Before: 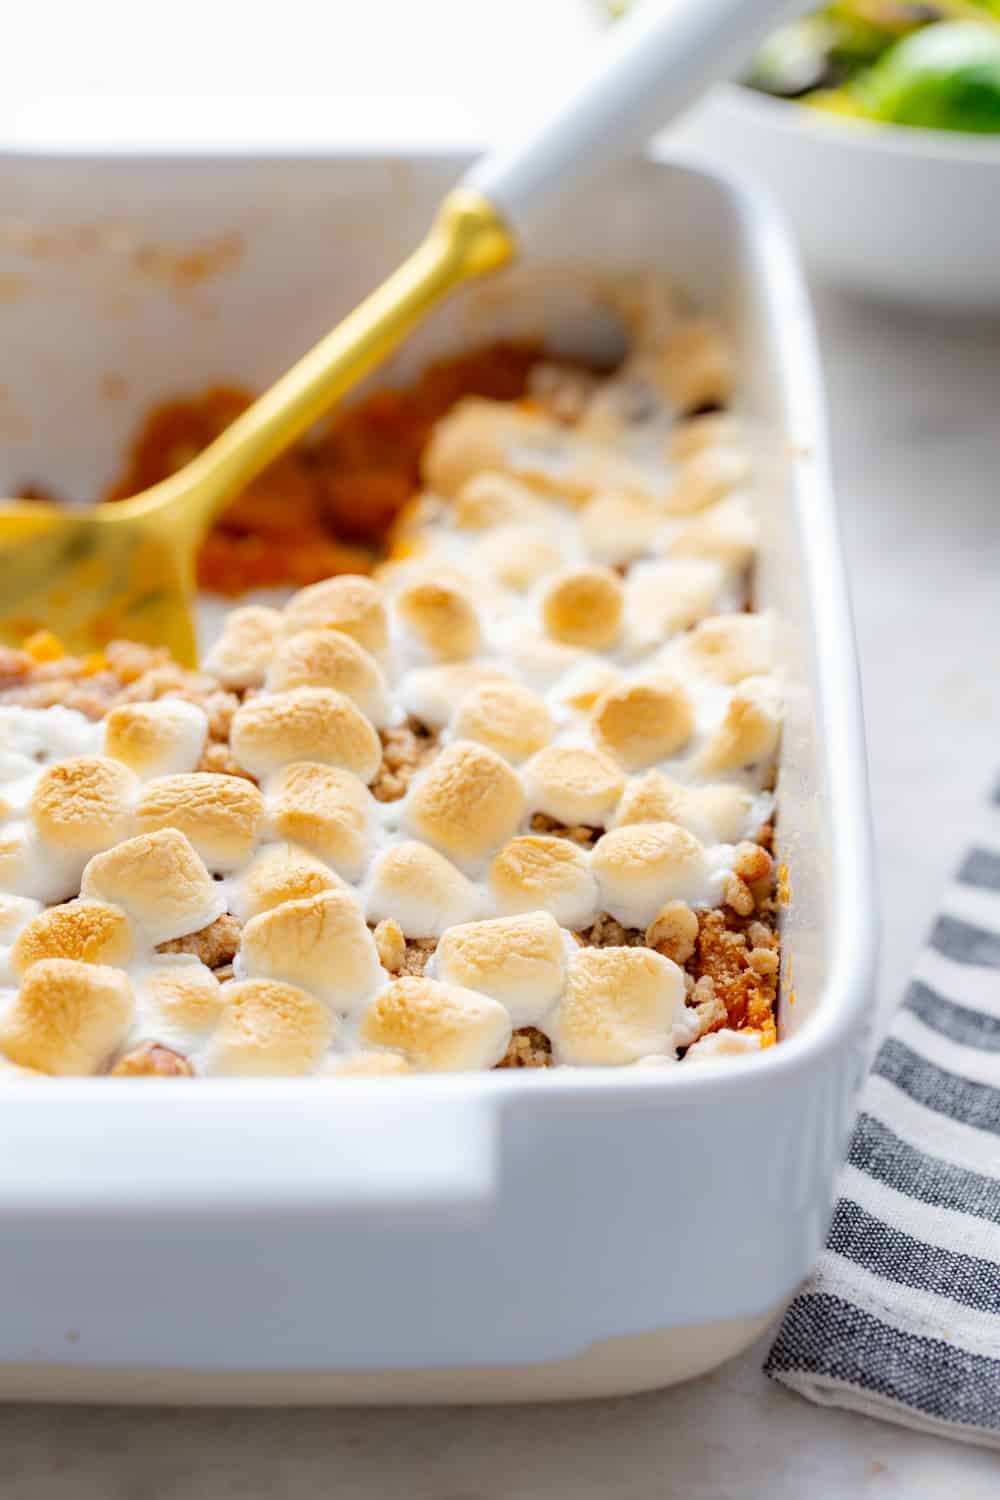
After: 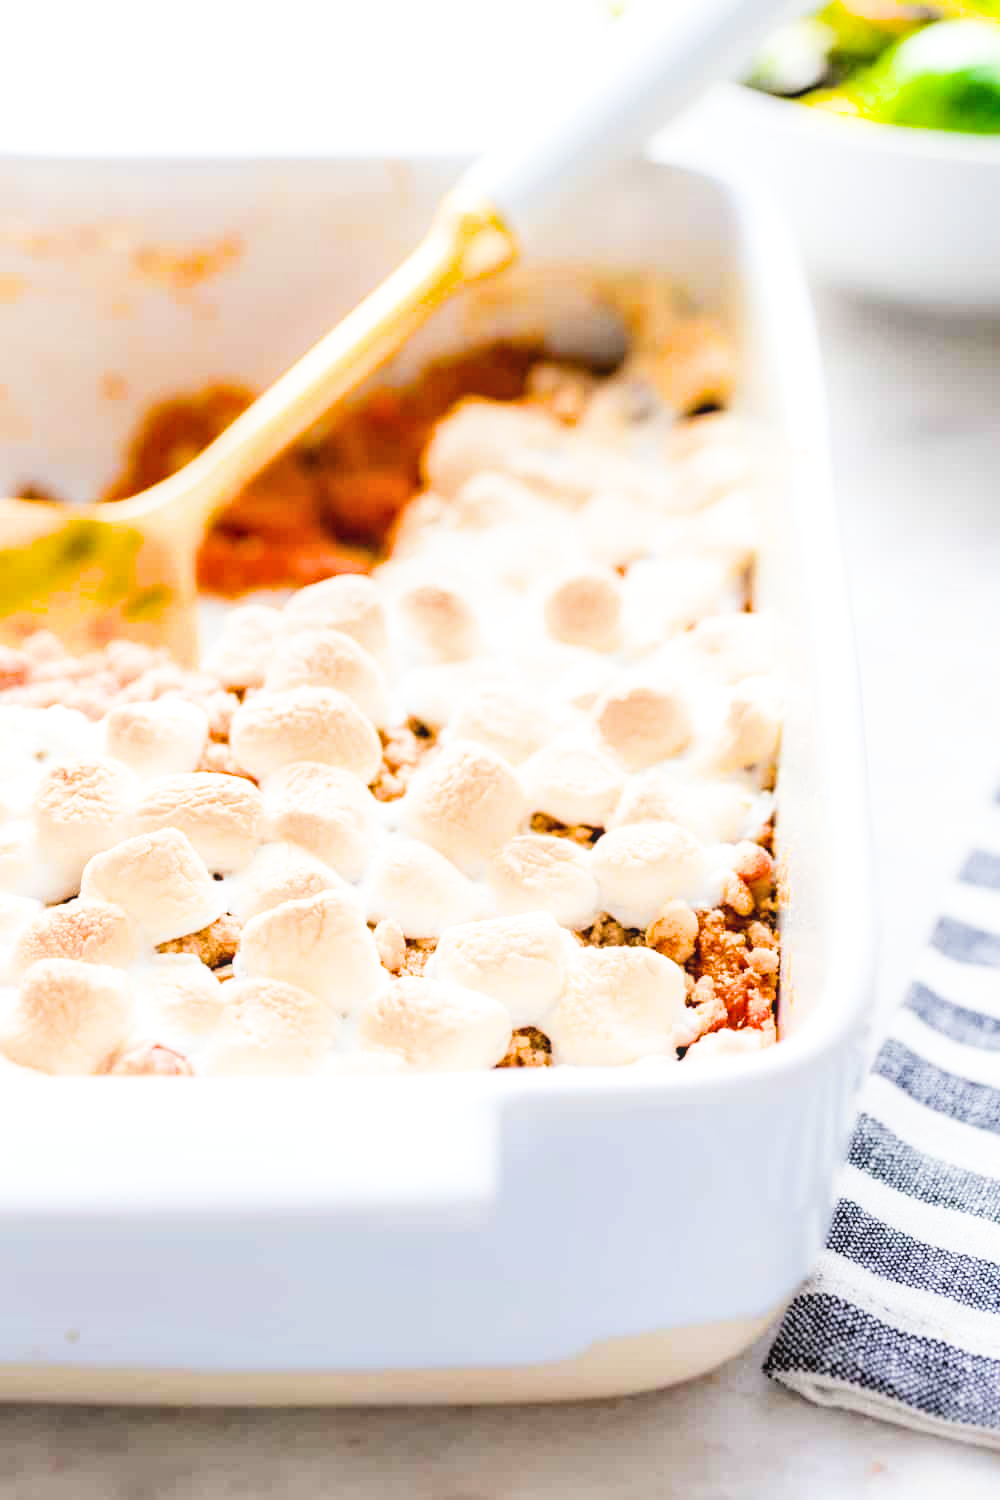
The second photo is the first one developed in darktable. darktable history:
local contrast: detail 110%
color balance rgb: perceptual saturation grading › global saturation 20%, global vibrance 20%
filmic rgb: black relative exposure -5 EV, white relative exposure 3.5 EV, hardness 3.19, contrast 1.4, highlights saturation mix -50%
exposure: black level correction 0, exposure 1.1 EV, compensate highlight preservation false
